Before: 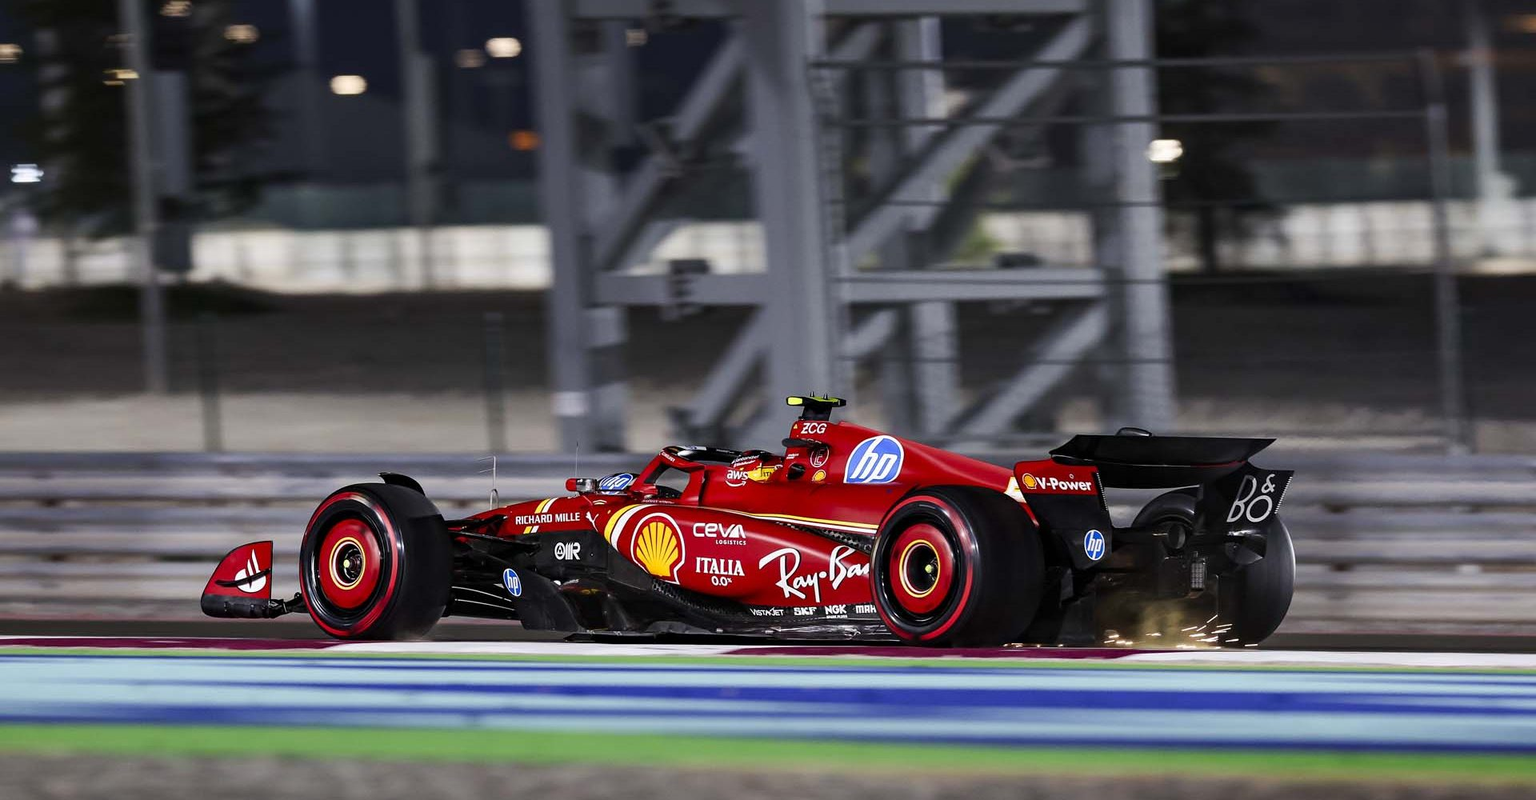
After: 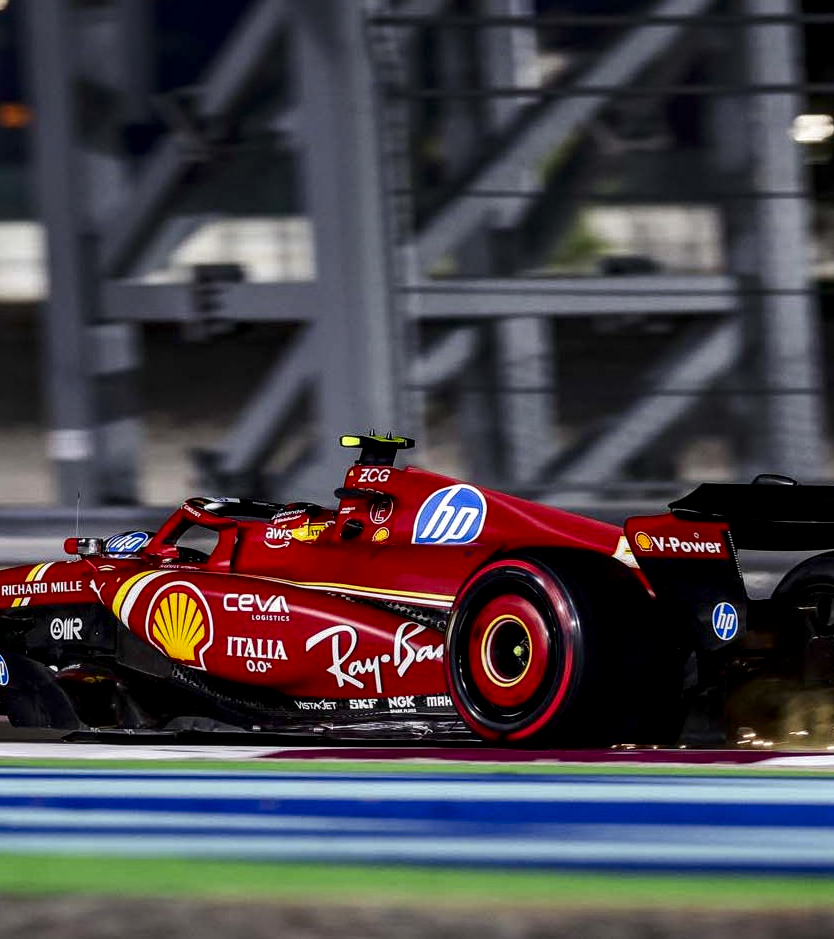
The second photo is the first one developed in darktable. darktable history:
contrast brightness saturation: contrast 0.069, brightness -0.151, saturation 0.11
local contrast: detail 139%
crop: left 33.539%, top 6.068%, right 23.01%
